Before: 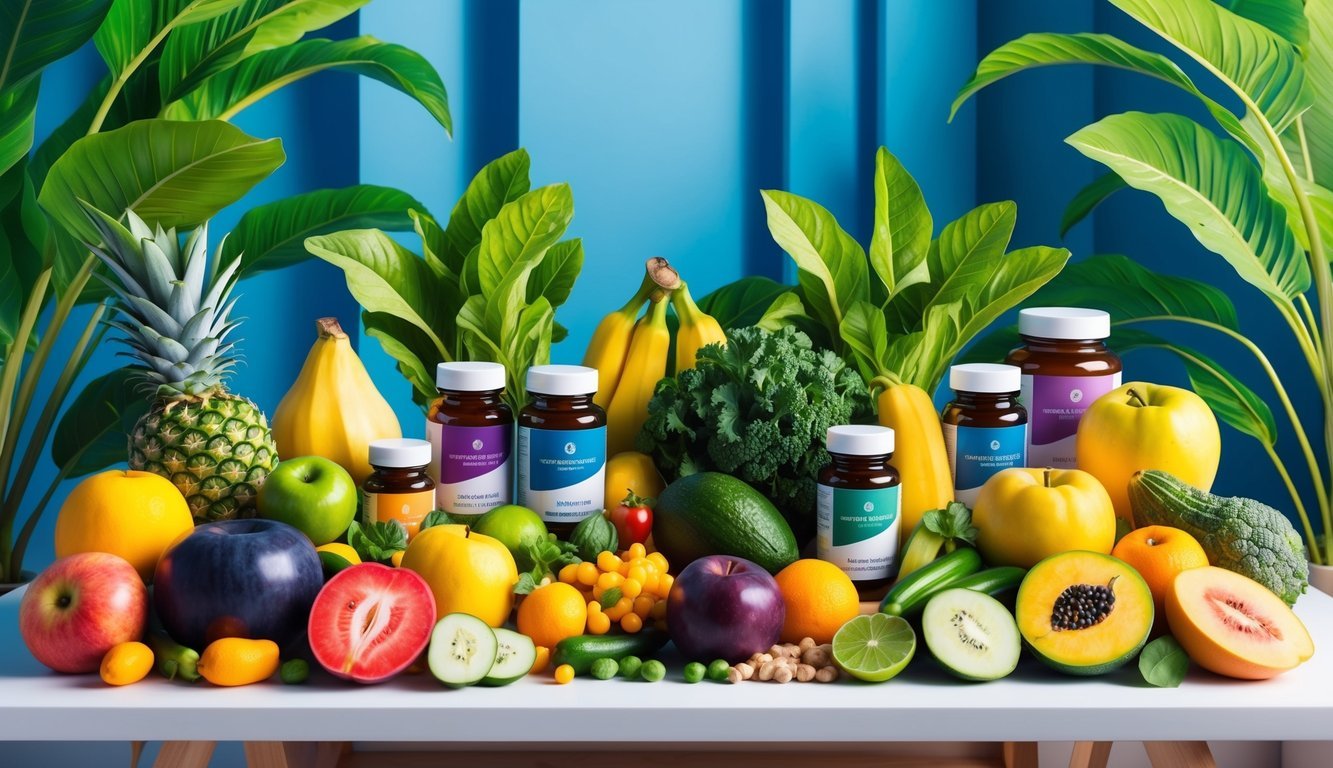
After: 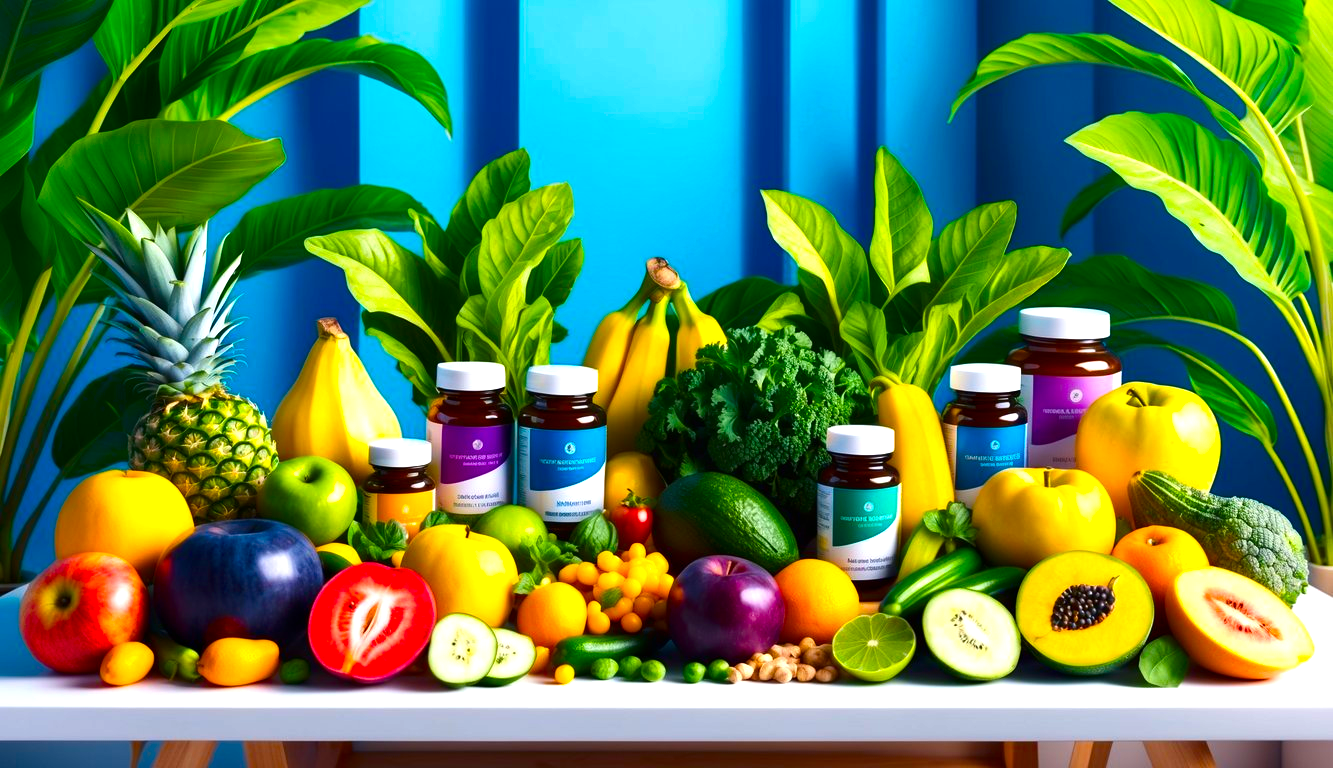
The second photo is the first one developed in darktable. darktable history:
color balance rgb: linear chroma grading › global chroma 15%, perceptual saturation grading › global saturation 30%
contrast brightness saturation: contrast 0.07, brightness -0.13, saturation 0.06
exposure: exposure 0.6 EV, compensate highlight preservation false
